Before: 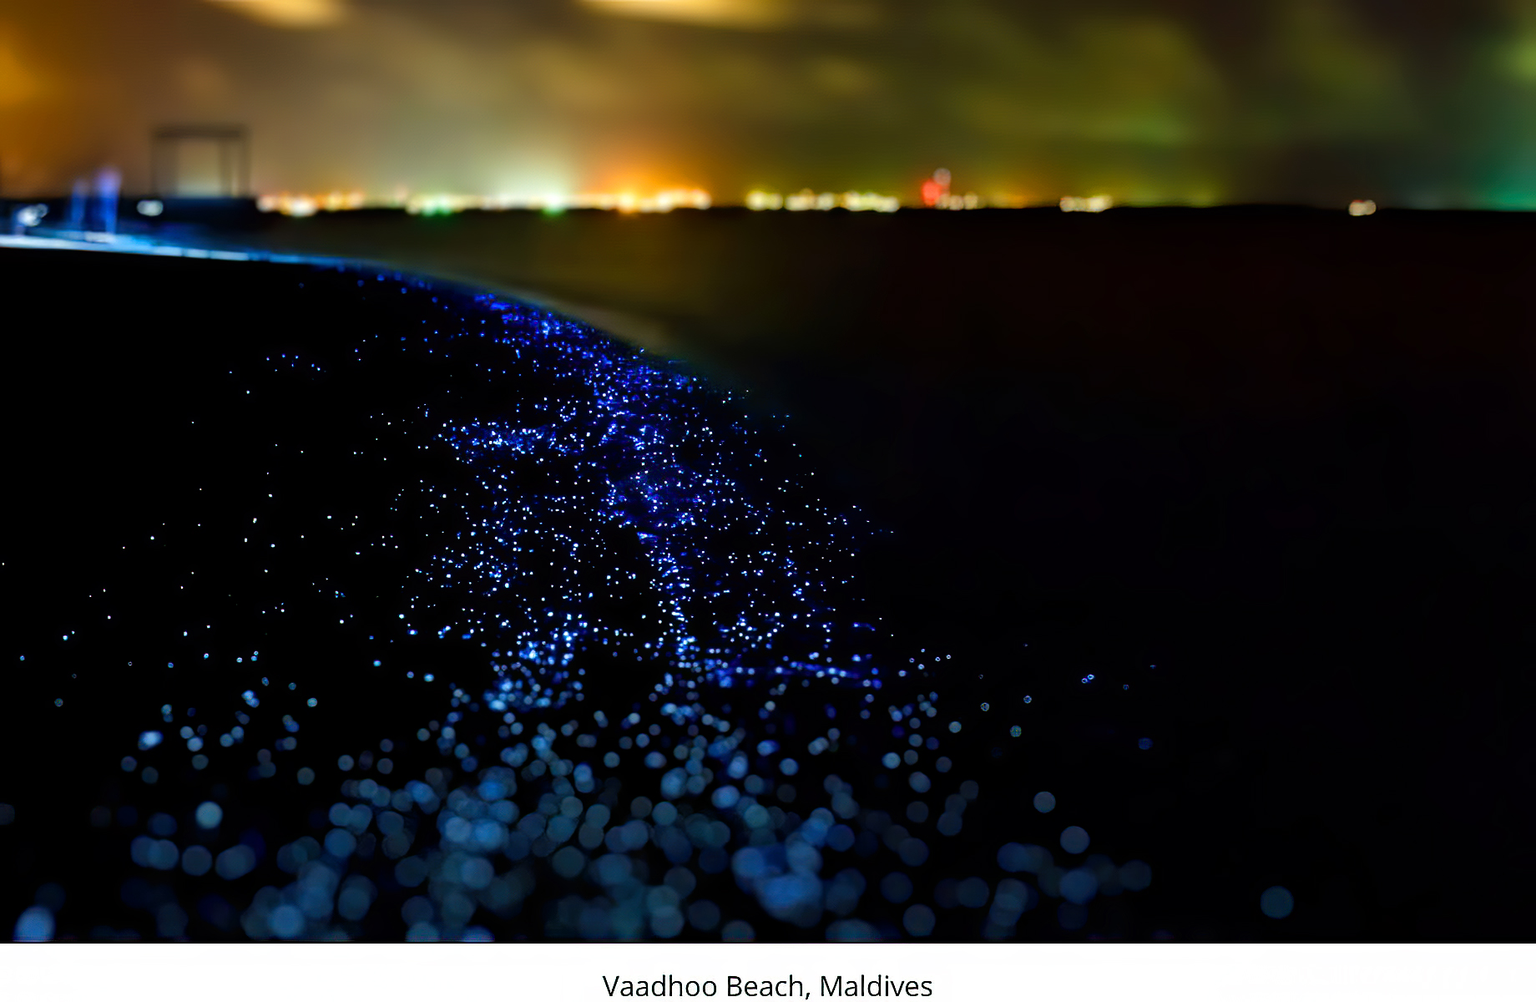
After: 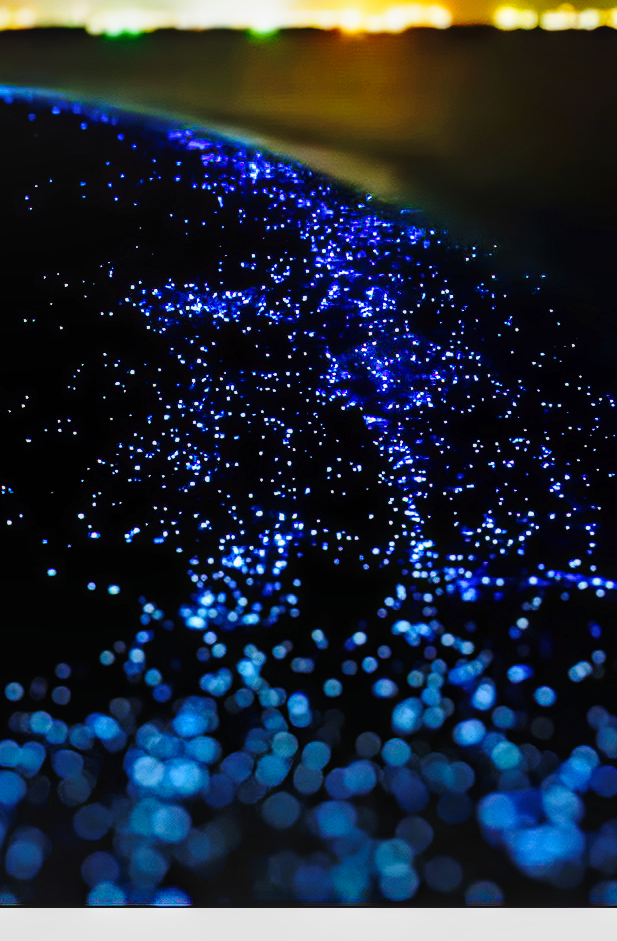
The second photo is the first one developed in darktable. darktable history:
base curve: curves: ch0 [(0, 0) (0.028, 0.03) (0.105, 0.232) (0.387, 0.748) (0.754, 0.968) (1, 1)], fusion 1, exposure shift 0.576, preserve colors none
local contrast: on, module defaults
crop and rotate: left 21.77%, top 18.528%, right 44.676%, bottom 2.997%
